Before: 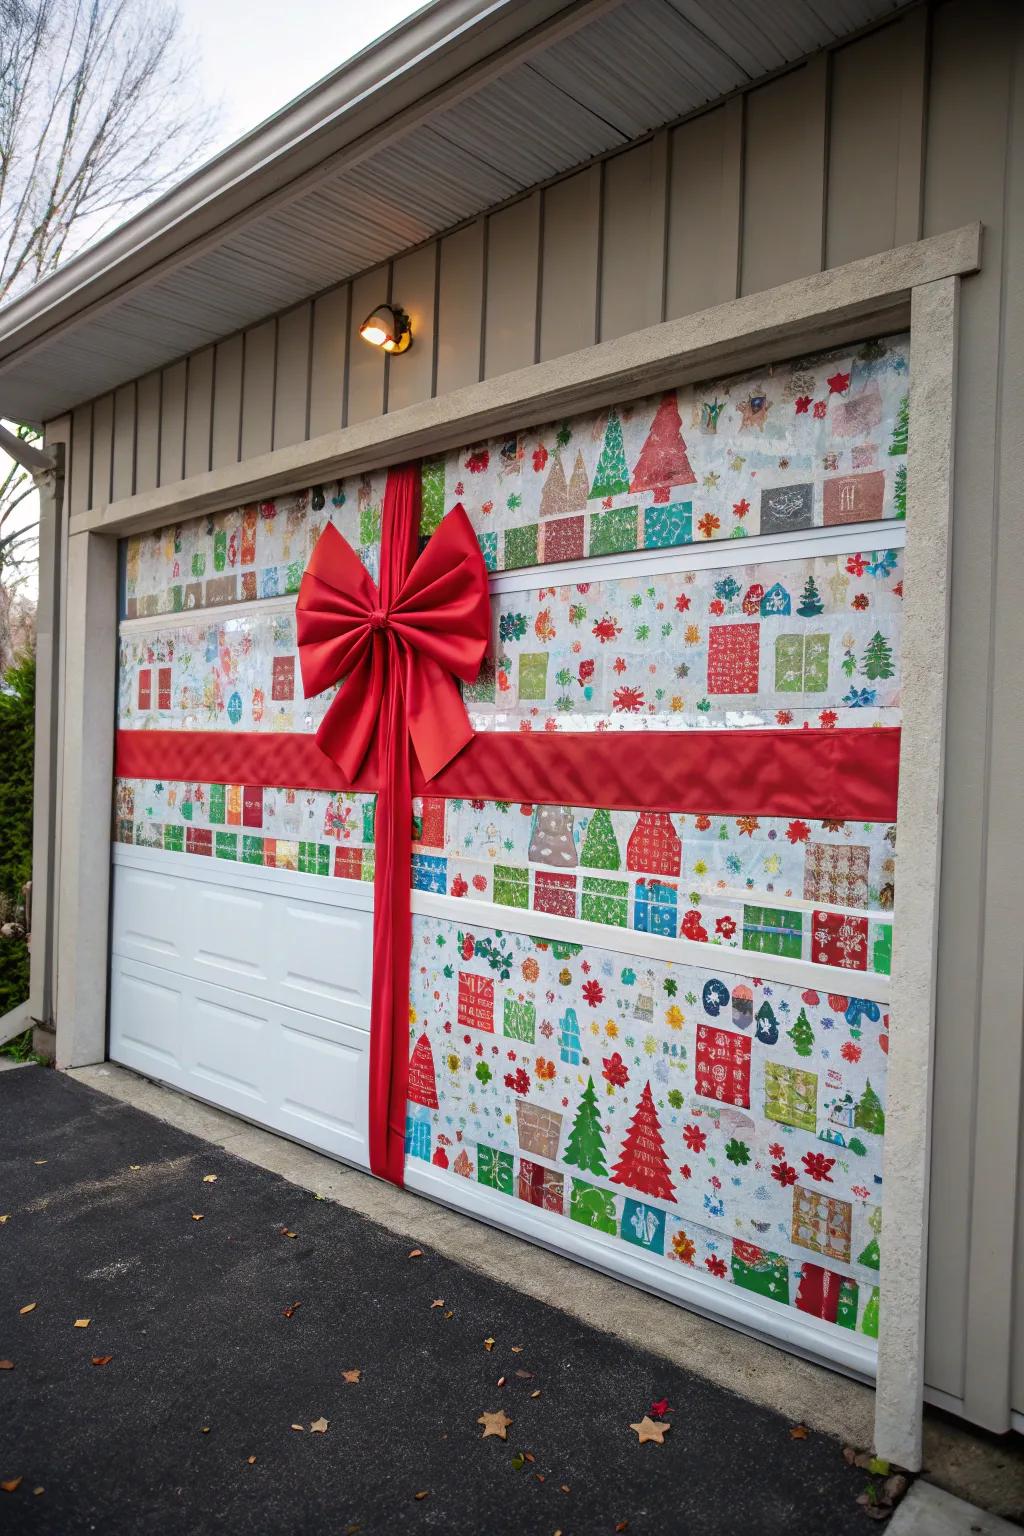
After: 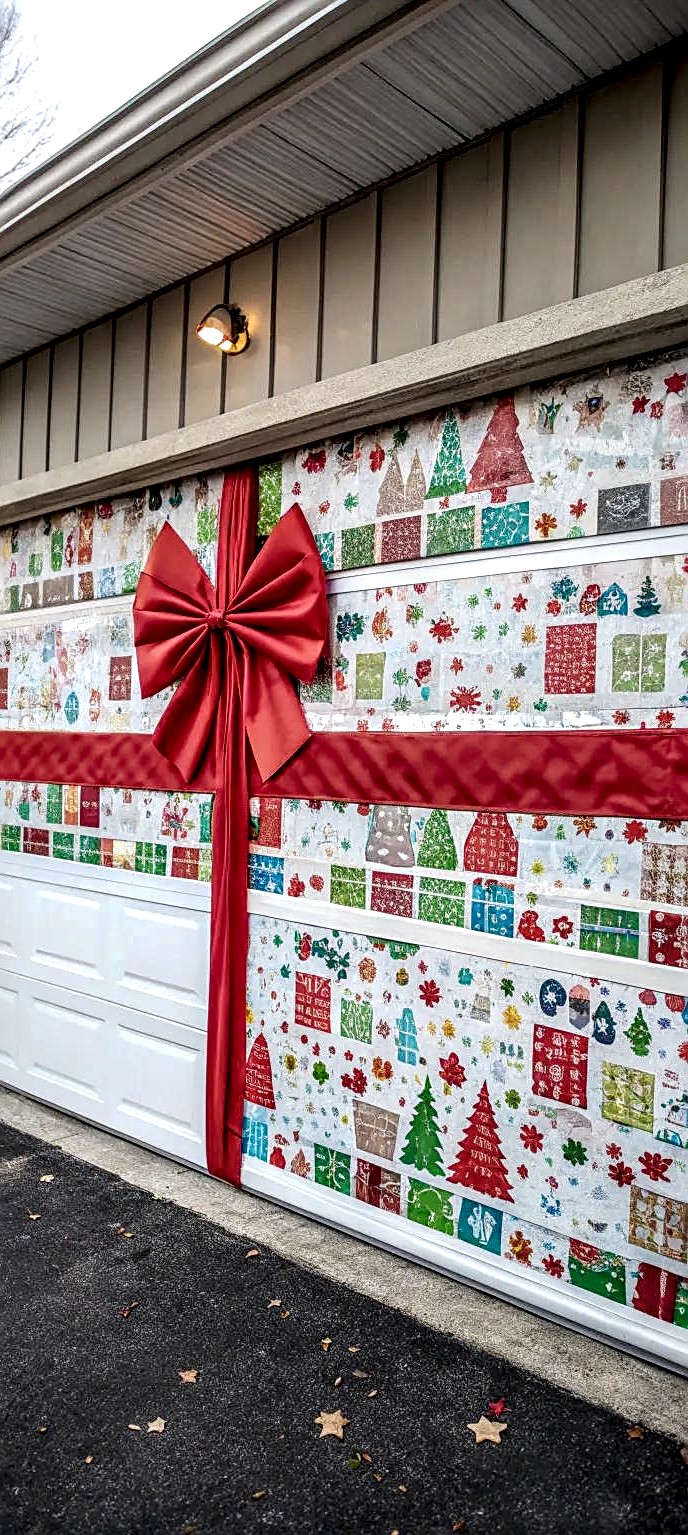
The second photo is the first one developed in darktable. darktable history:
crop and rotate: left 16.011%, right 16.759%
exposure: exposure 0.179 EV, compensate highlight preservation false
base curve: curves: ch0 [(0, 0) (0.235, 0.266) (0.503, 0.496) (0.786, 0.72) (1, 1)], preserve colors none
color zones: curves: ch1 [(0, 0.469) (0.001, 0.469) (0.12, 0.446) (0.248, 0.469) (0.5, 0.5) (0.748, 0.5) (0.999, 0.469) (1, 0.469)]
local contrast: highlights 20%, detail 196%
sharpen: on, module defaults
